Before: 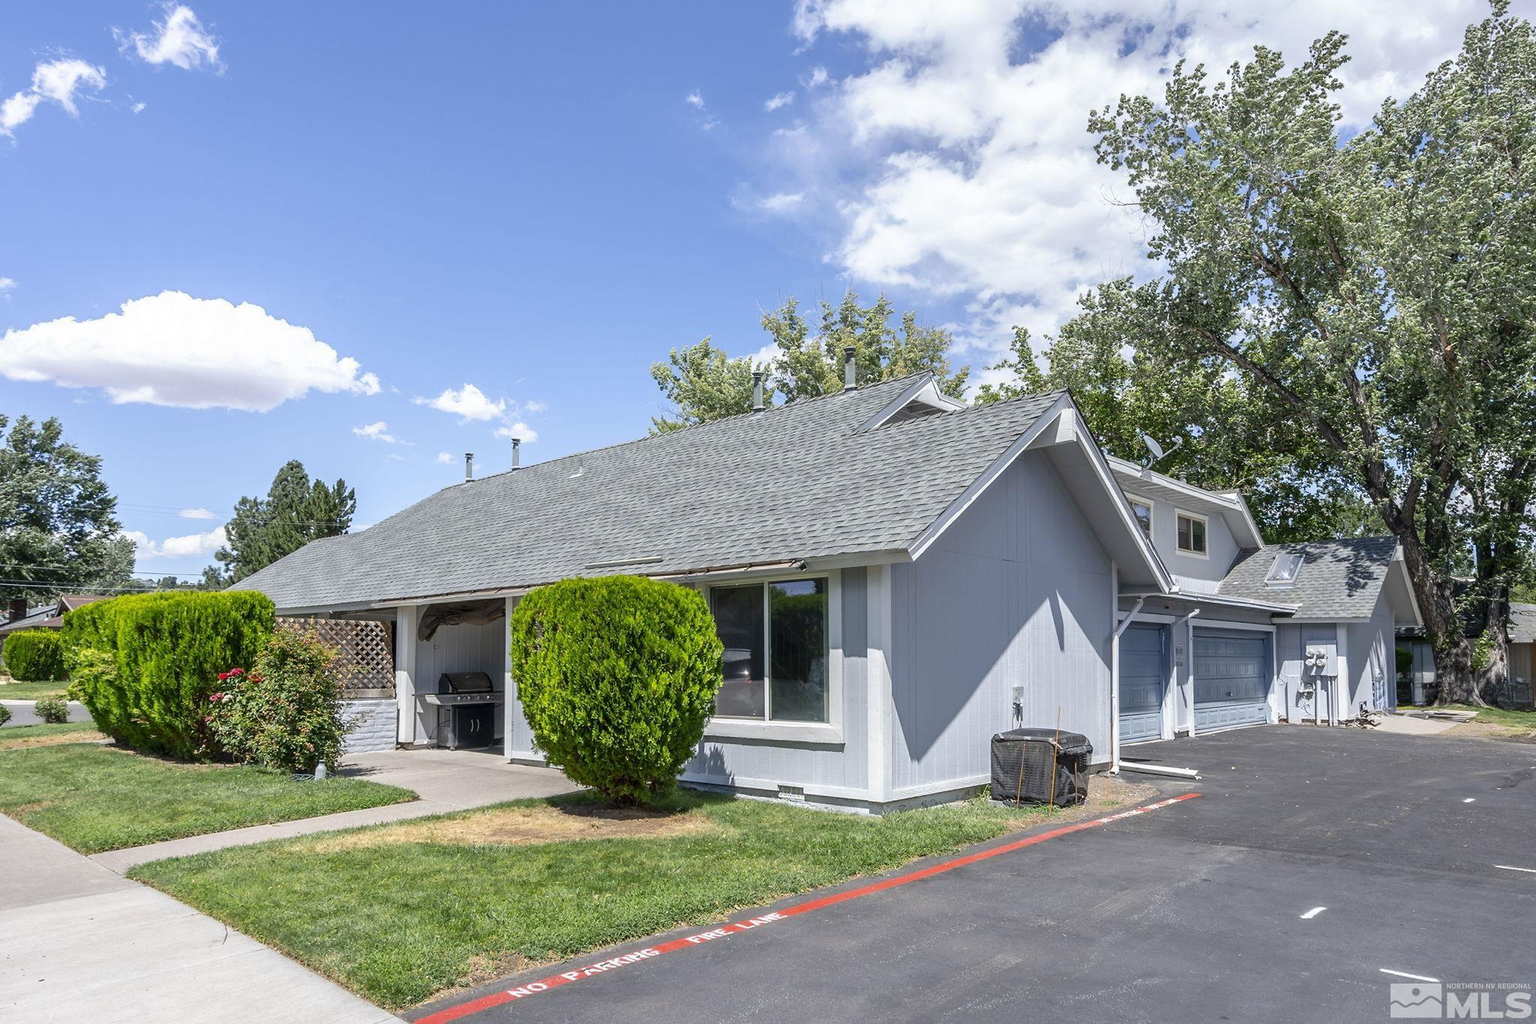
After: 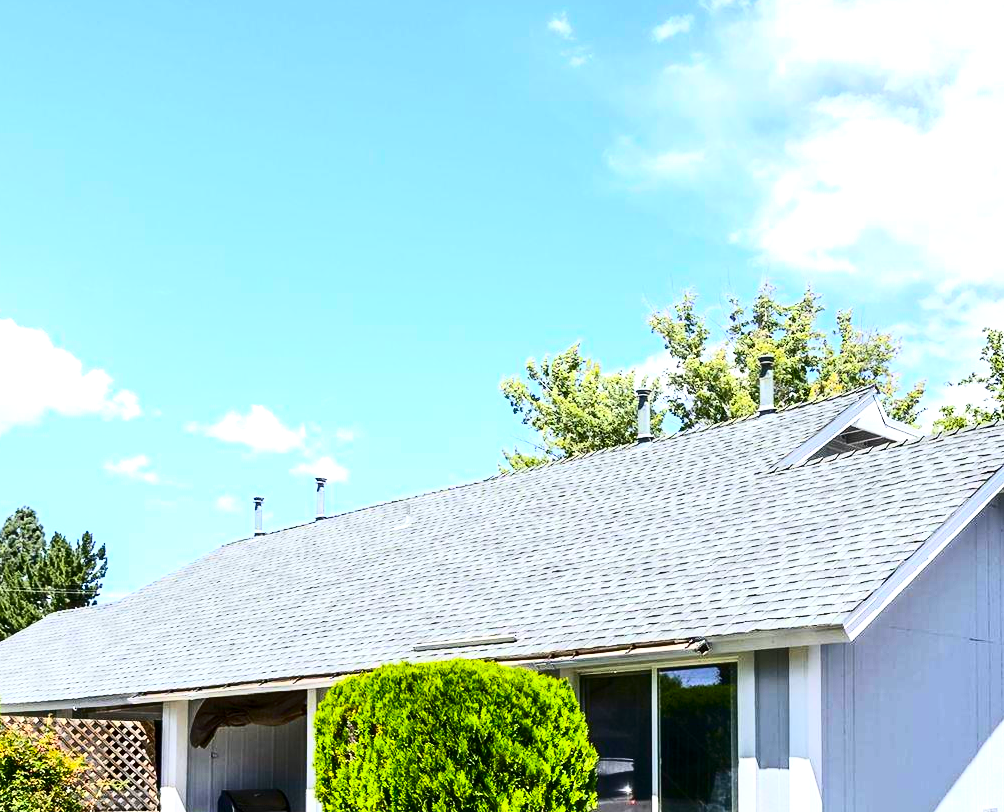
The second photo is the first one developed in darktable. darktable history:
exposure: black level correction 0.001, exposure 0.5 EV, compensate highlight preservation false
crop: left 17.946%, top 7.859%, right 32.992%, bottom 32.633%
color balance rgb: shadows lift › chroma 0.836%, shadows lift › hue 114.65°, perceptual saturation grading › global saturation 10.487%, global vibrance 35.026%, contrast 9.884%
contrast brightness saturation: contrast 0.41, brightness 0.042, saturation 0.258
